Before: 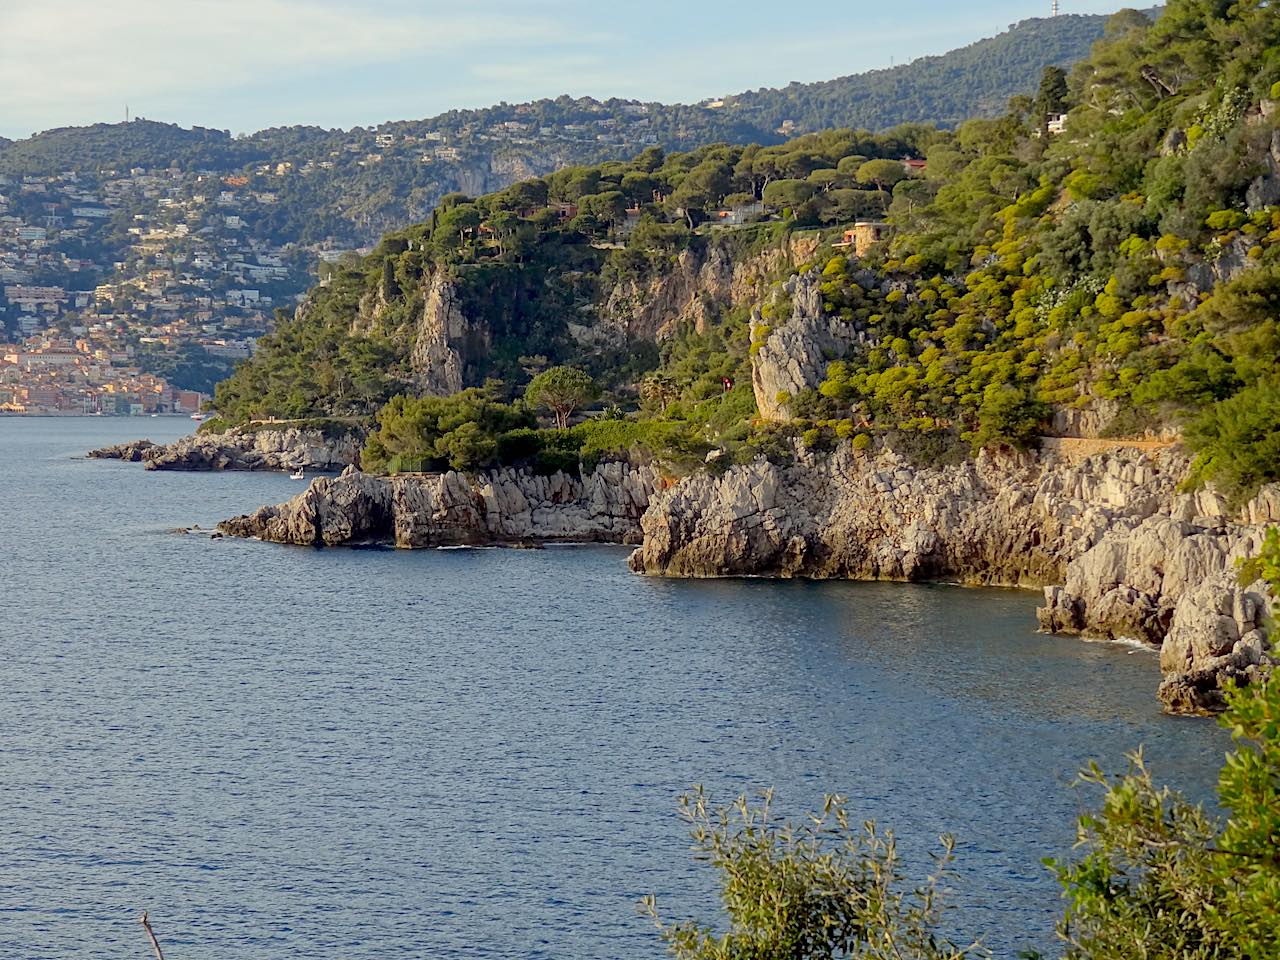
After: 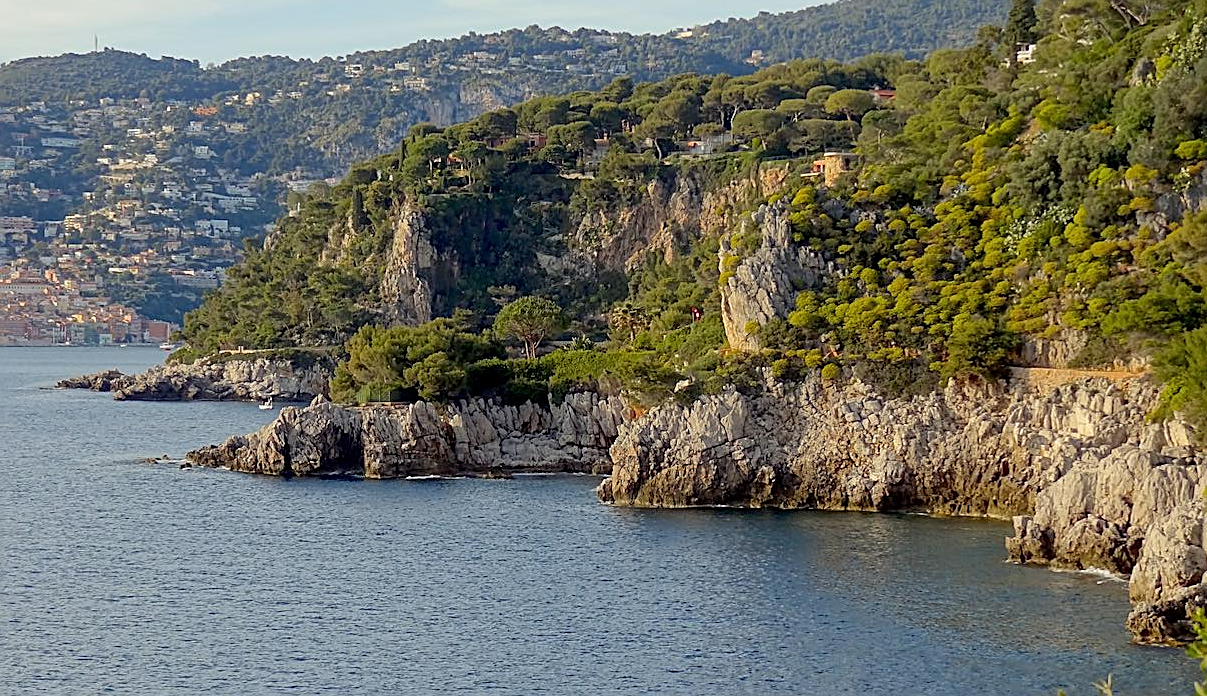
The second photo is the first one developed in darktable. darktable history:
sharpen: on, module defaults
crop: left 2.499%, top 7.333%, right 3.128%, bottom 20.131%
